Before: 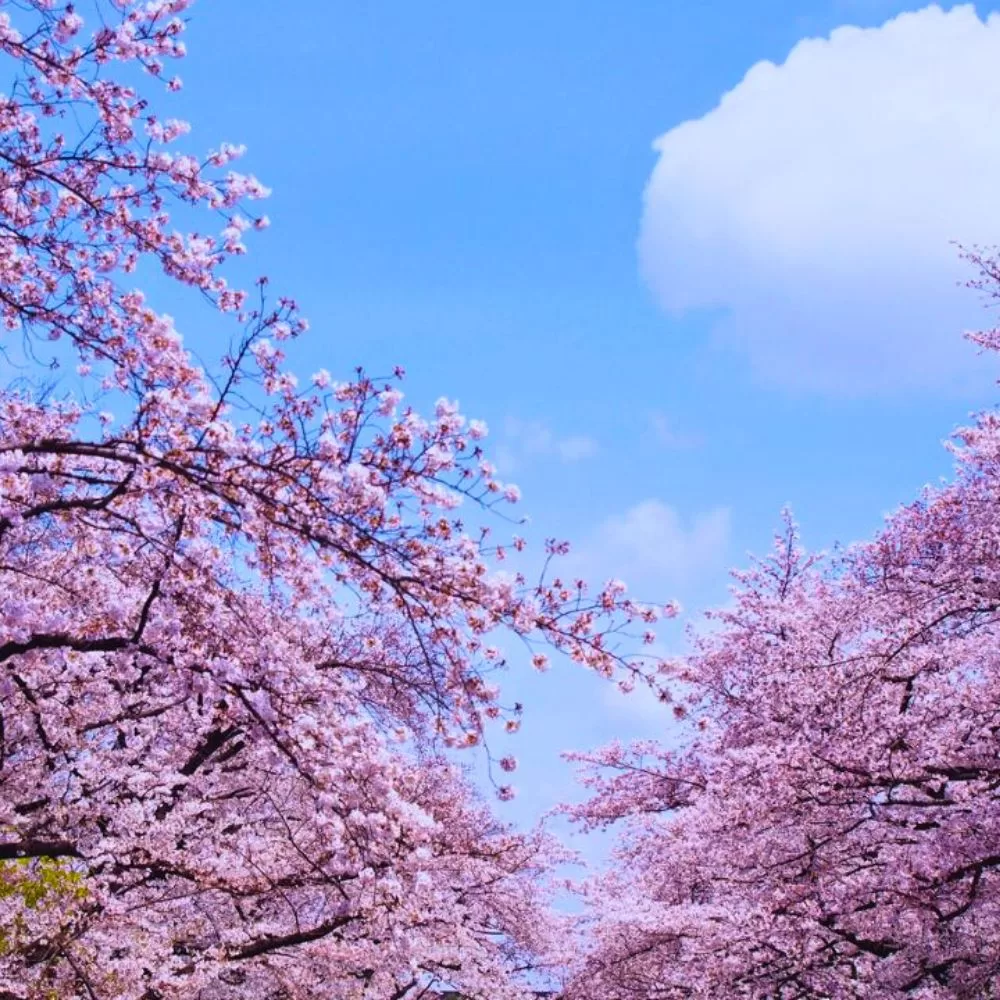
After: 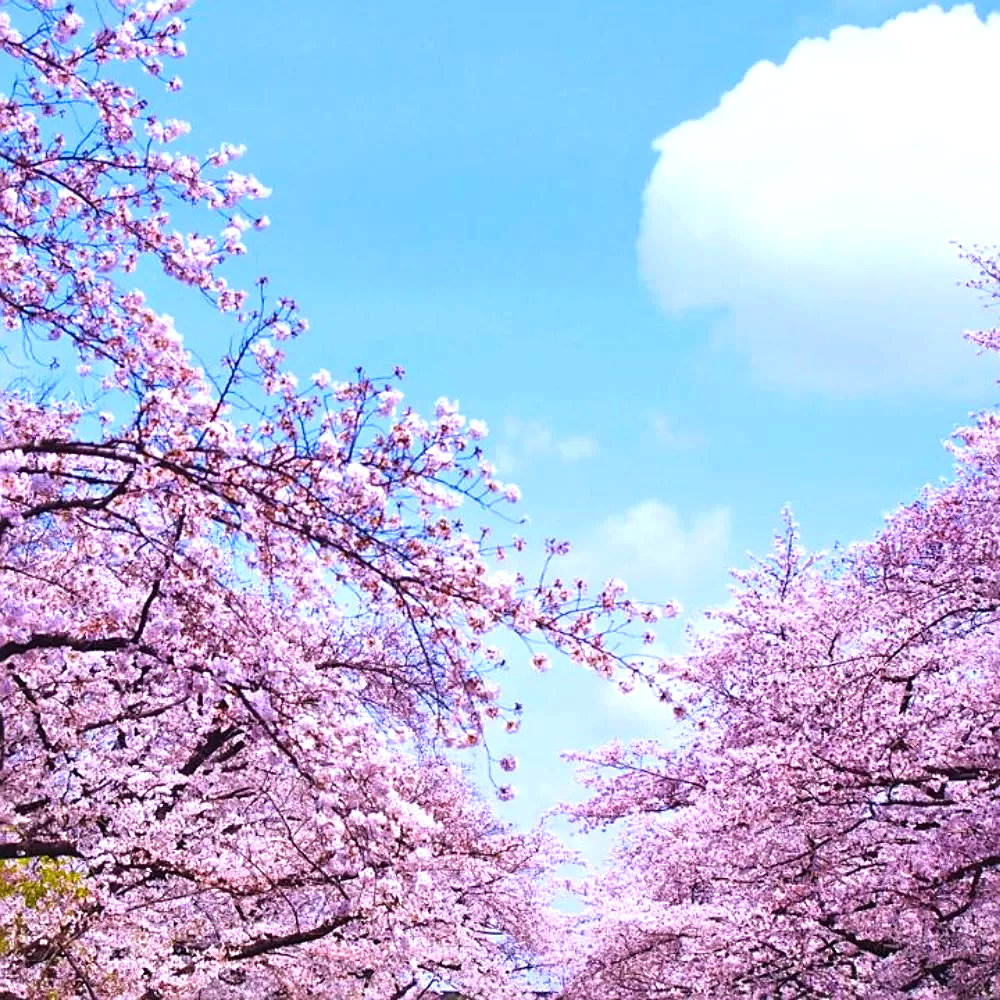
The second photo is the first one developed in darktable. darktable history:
sharpen: on, module defaults
exposure: black level correction 0, exposure 0.595 EV, compensate highlight preservation false
